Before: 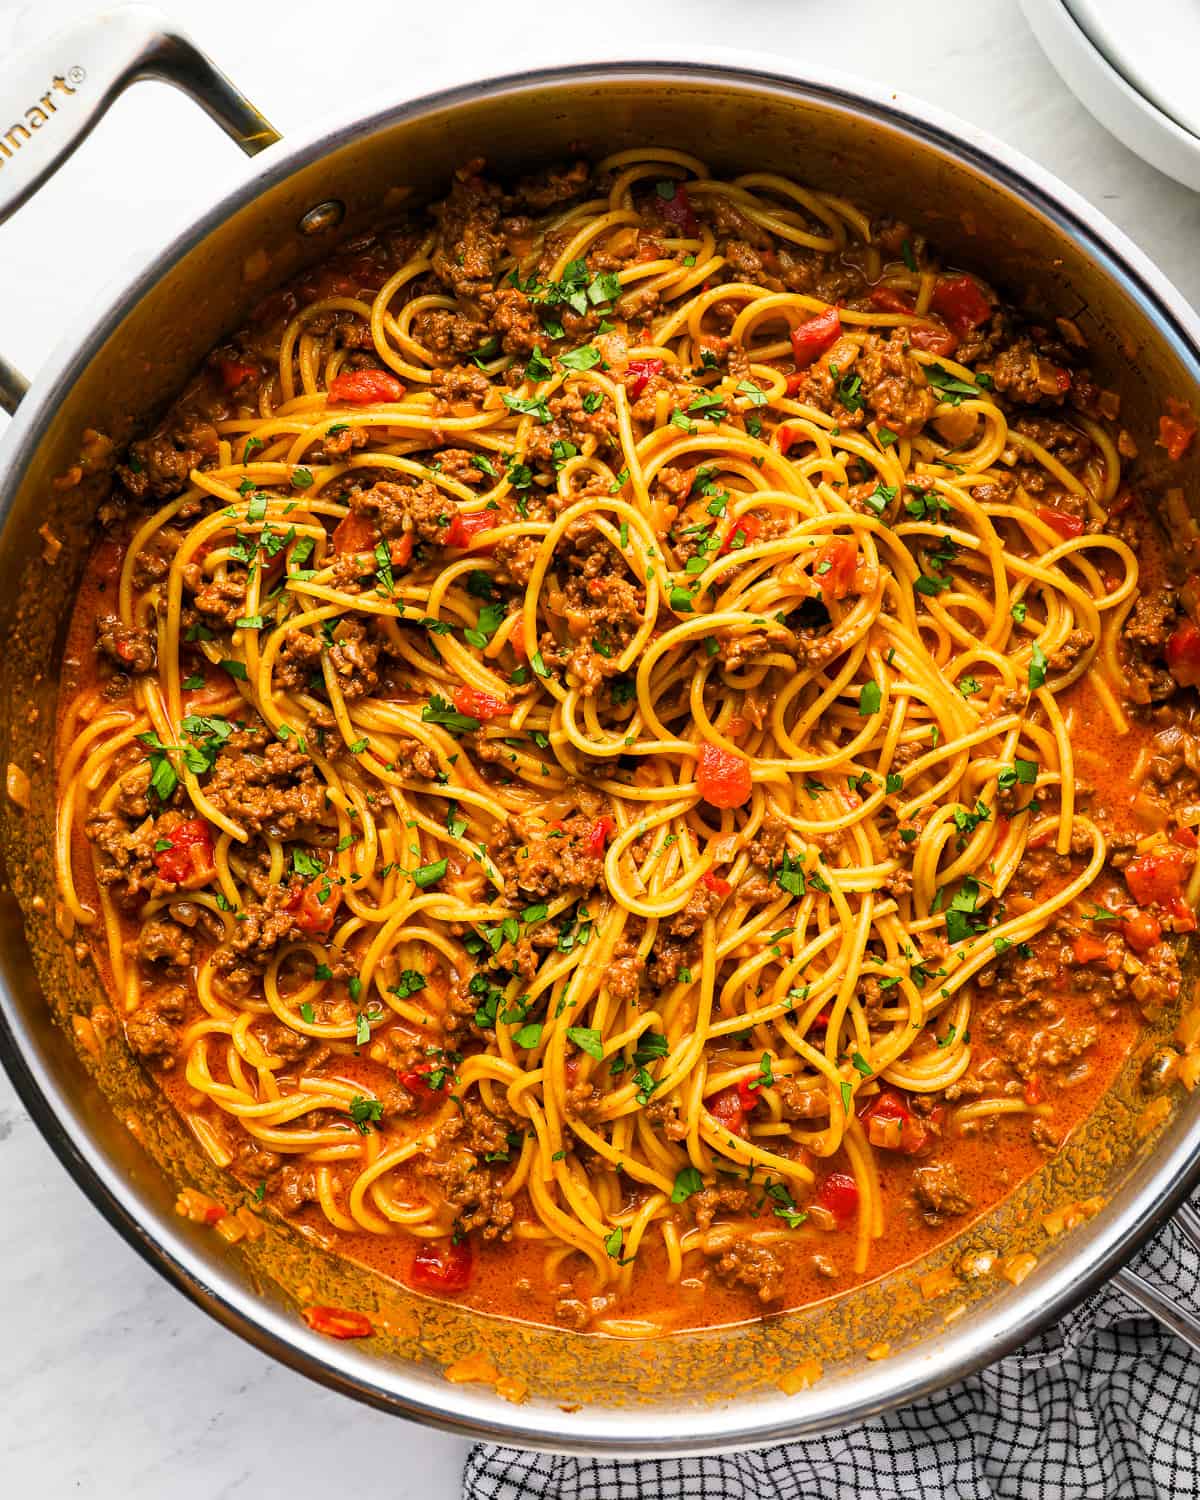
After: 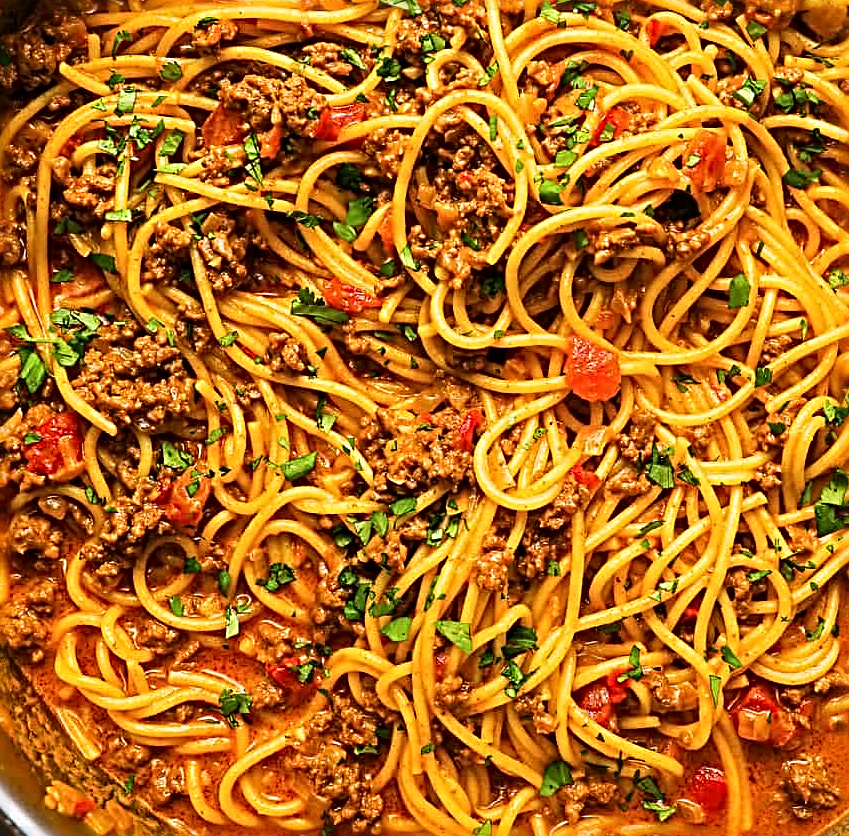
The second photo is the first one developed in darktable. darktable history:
crop: left 10.92%, top 27.169%, right 18.308%, bottom 17.093%
contrast brightness saturation: contrast 0.072
sharpen: radius 3.727, amount 0.915
